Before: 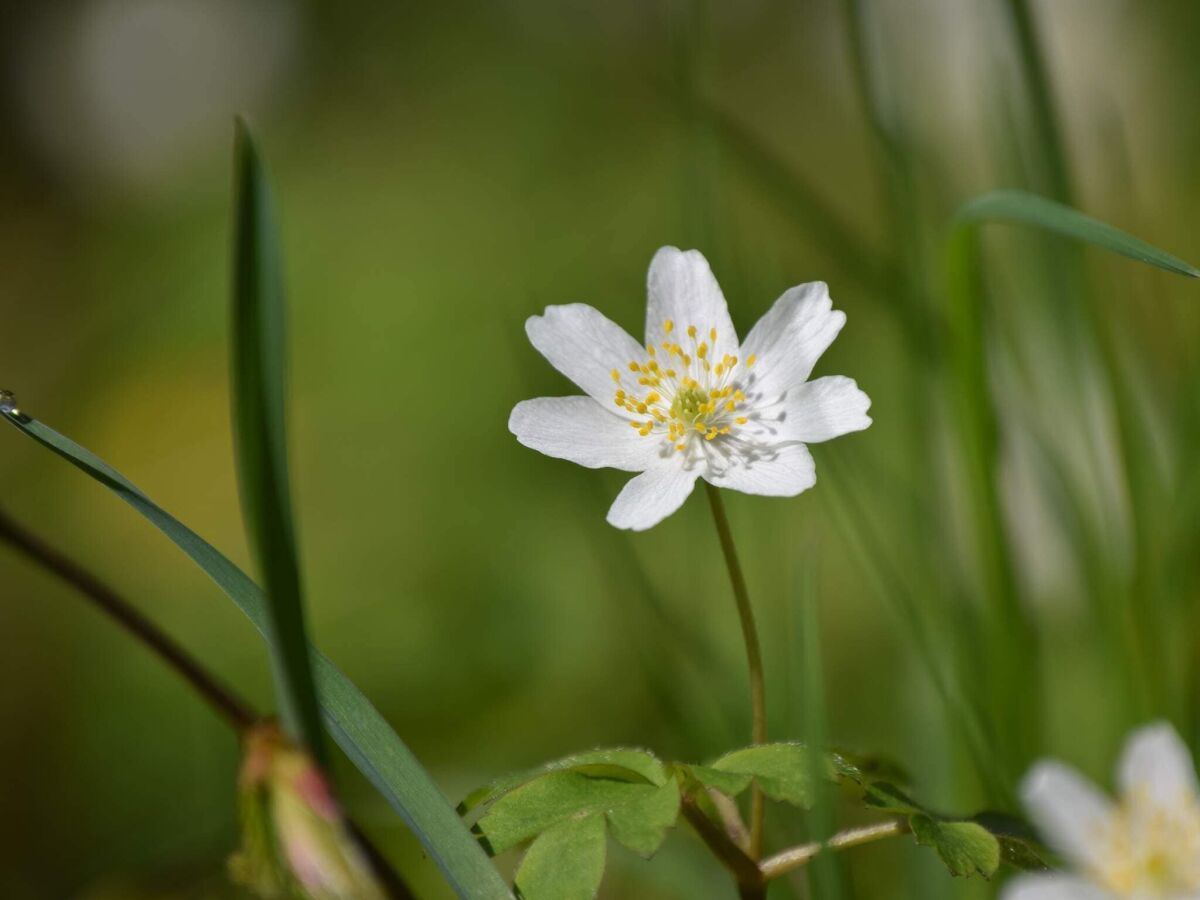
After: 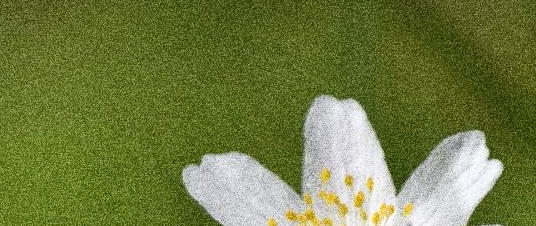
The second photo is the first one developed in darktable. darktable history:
crop: left 28.64%, top 16.832%, right 26.637%, bottom 58.055%
grain: coarseness 30.02 ISO, strength 100%
levels: levels [0, 0.476, 0.951]
